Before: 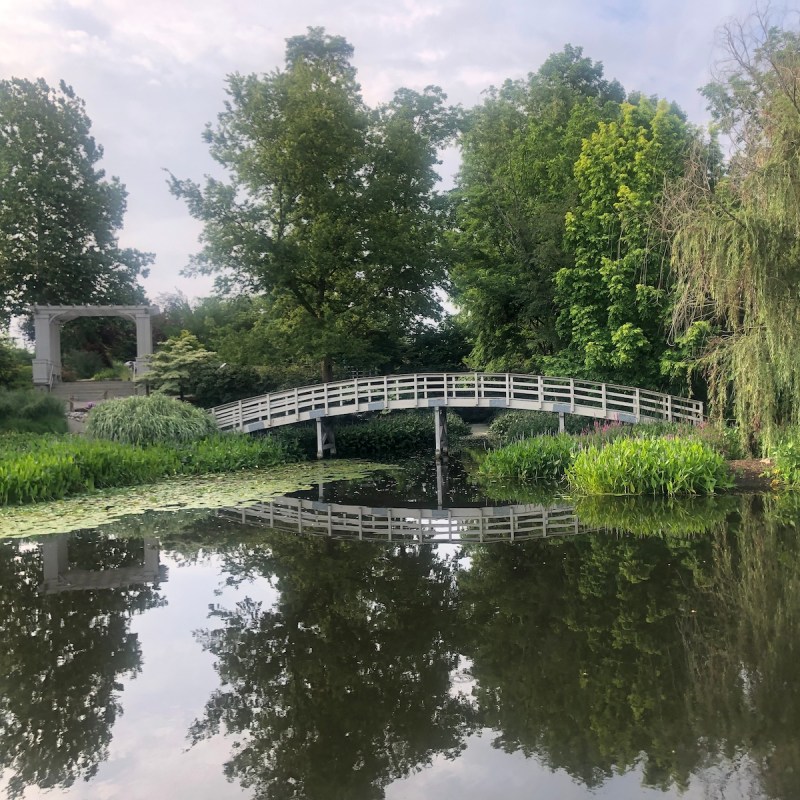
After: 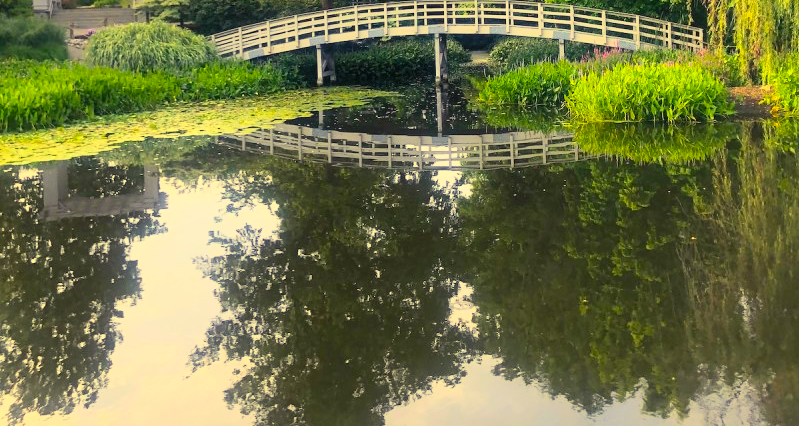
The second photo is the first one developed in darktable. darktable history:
crop and rotate: top 46.691%, right 0.078%
contrast brightness saturation: contrast 0.237, brightness 0.251, saturation 0.392
color balance rgb: shadows lift › chroma 2.908%, shadows lift › hue 281.41°, power › hue 73.51°, highlights gain › chroma 8.061%, highlights gain › hue 82.62°, perceptual saturation grading › global saturation 30.826%
